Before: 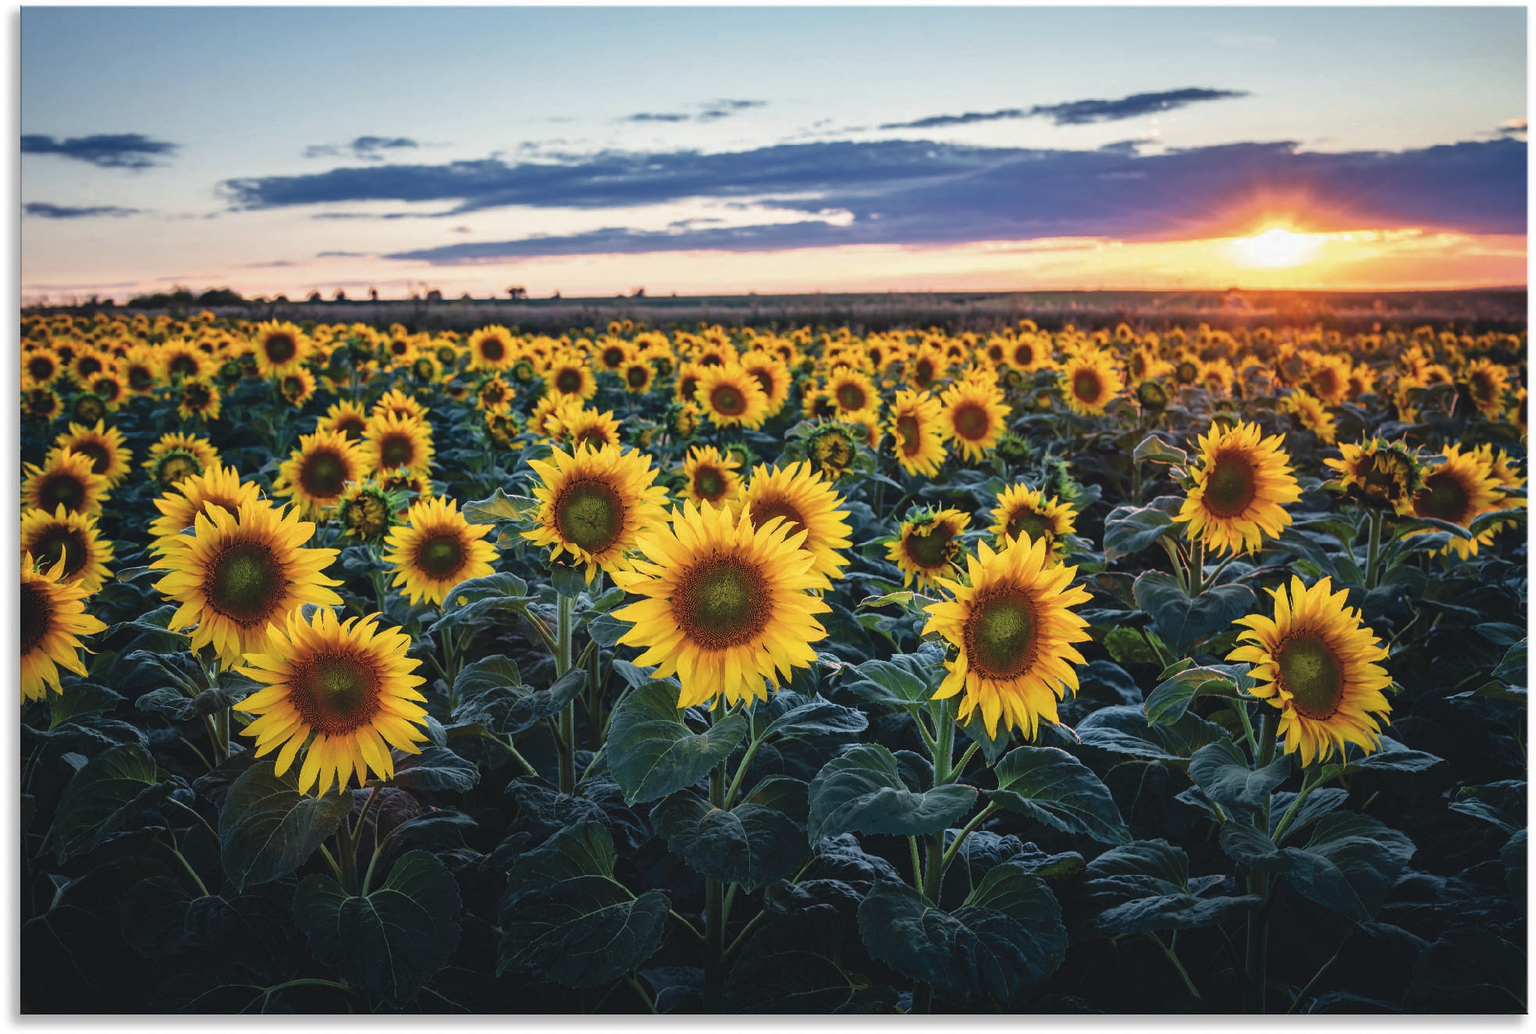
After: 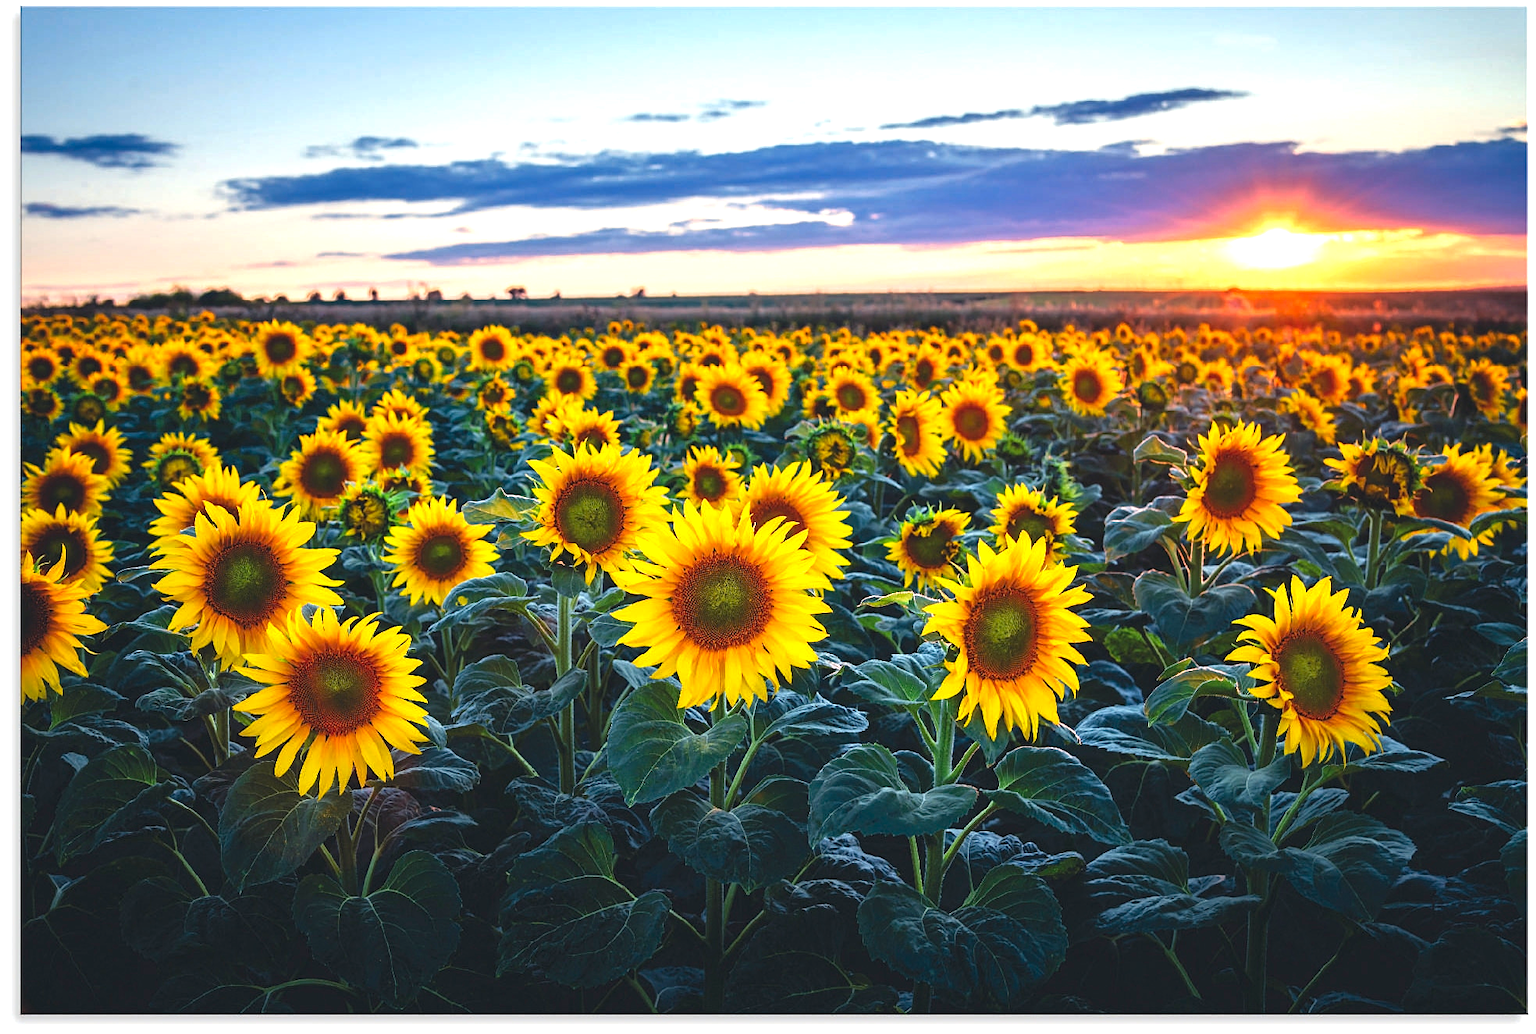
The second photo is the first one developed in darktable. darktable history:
sharpen: amount 0.2
exposure: exposure 0.661 EV, compensate highlight preservation false
contrast brightness saturation: brightness -0.02, saturation 0.35
